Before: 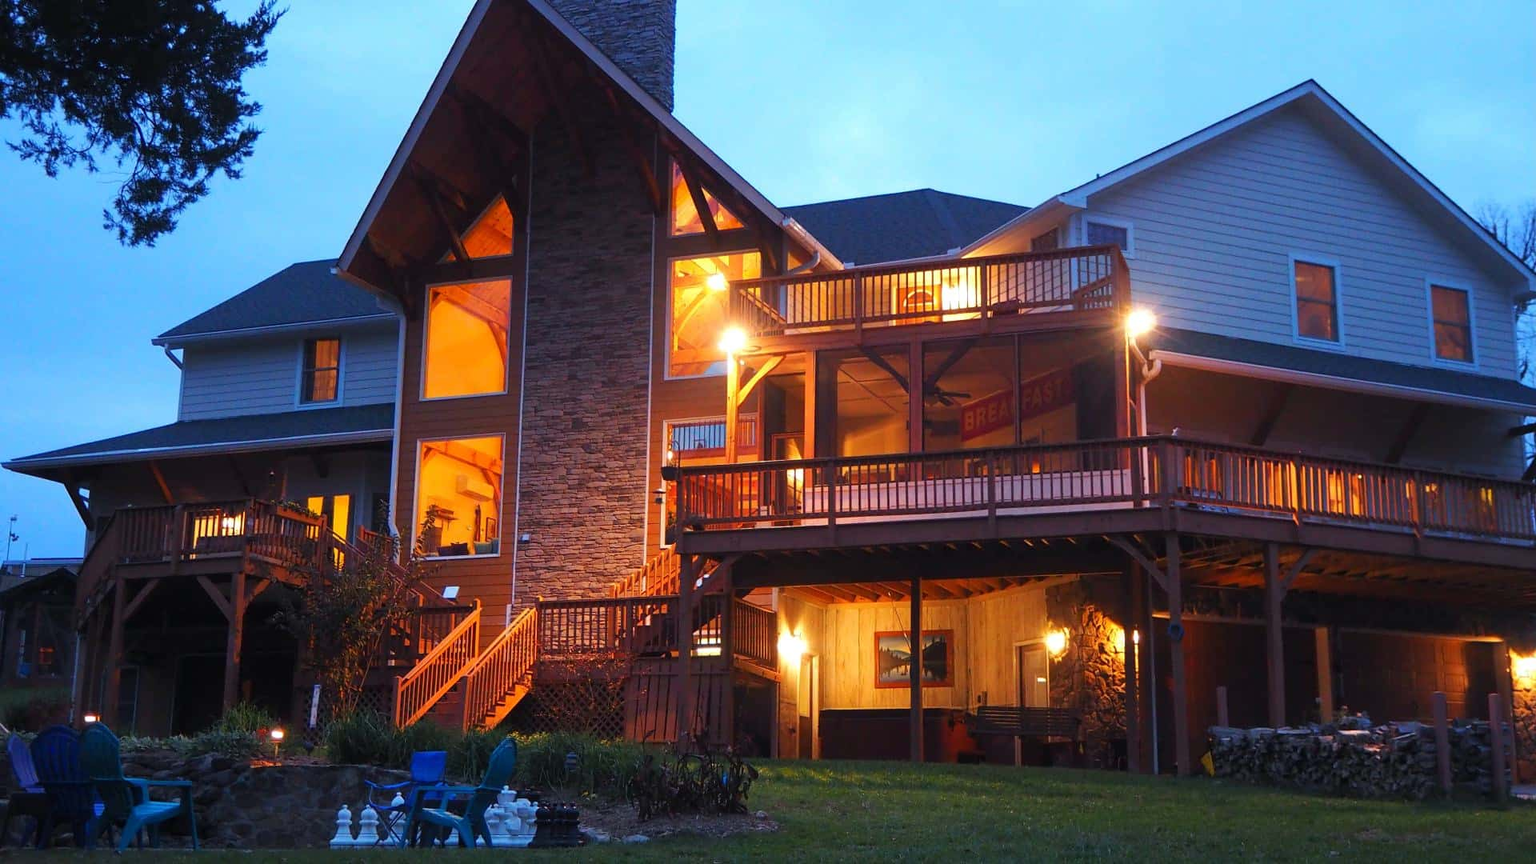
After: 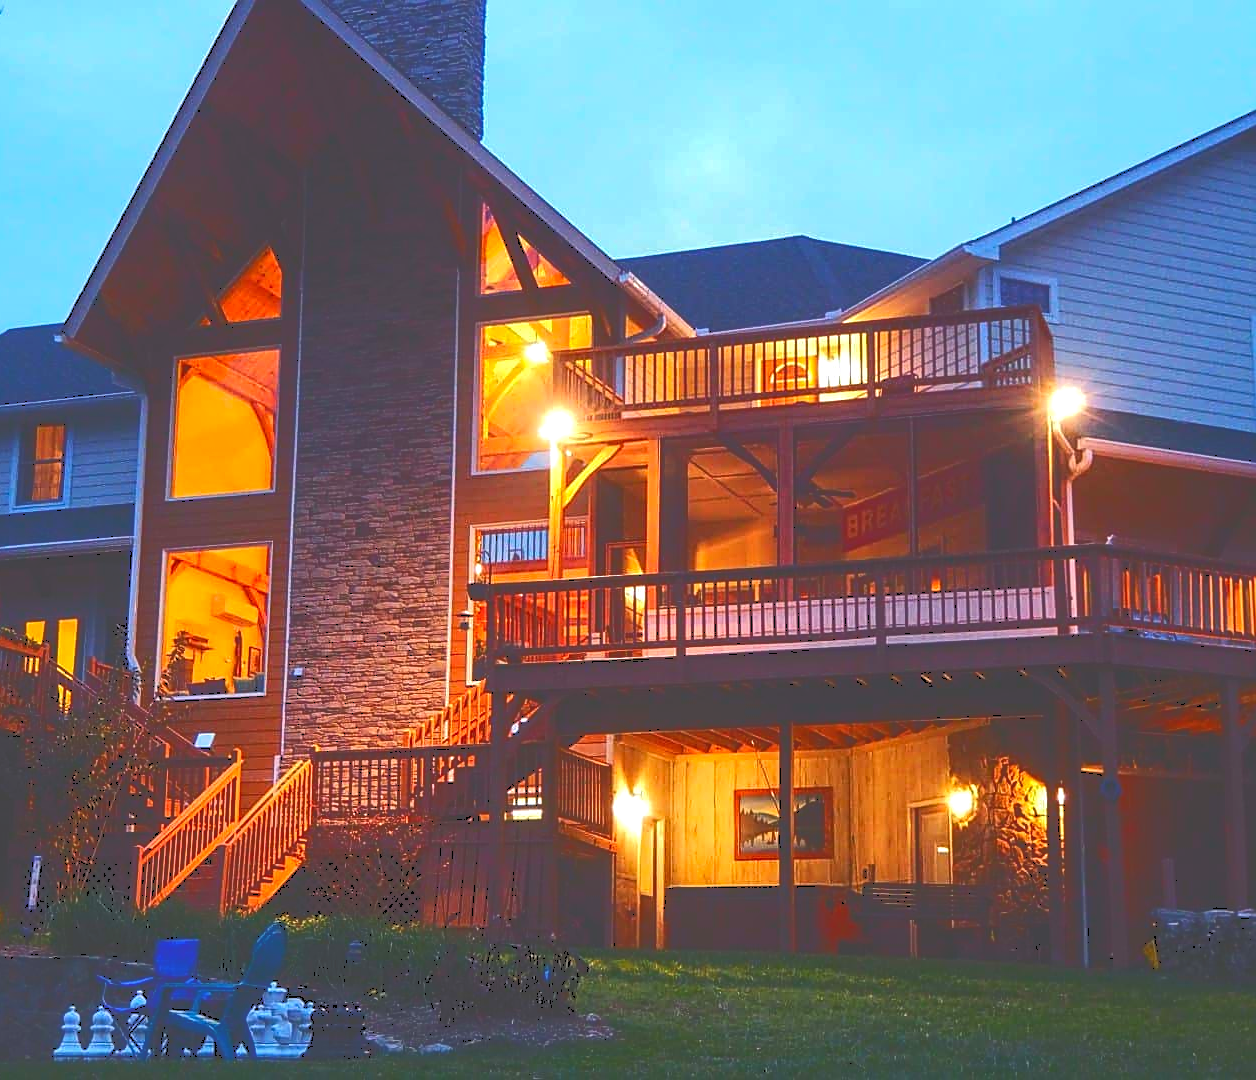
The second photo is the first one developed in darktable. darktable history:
crop and rotate: left 18.744%, right 15.818%
tone curve: curves: ch0 [(0, 0) (0.003, 0.284) (0.011, 0.284) (0.025, 0.288) (0.044, 0.29) (0.069, 0.292) (0.1, 0.296) (0.136, 0.298) (0.177, 0.305) (0.224, 0.312) (0.277, 0.327) (0.335, 0.362) (0.399, 0.407) (0.468, 0.464) (0.543, 0.537) (0.623, 0.62) (0.709, 0.71) (0.801, 0.79) (0.898, 0.862) (1, 1)], color space Lab, independent channels, preserve colors none
sharpen: amount 0.561
local contrast: on, module defaults
contrast brightness saturation: contrast 0.032, brightness 0.065, saturation 0.133
levels: black 3.88%, levels [0.073, 0.497, 0.972]
